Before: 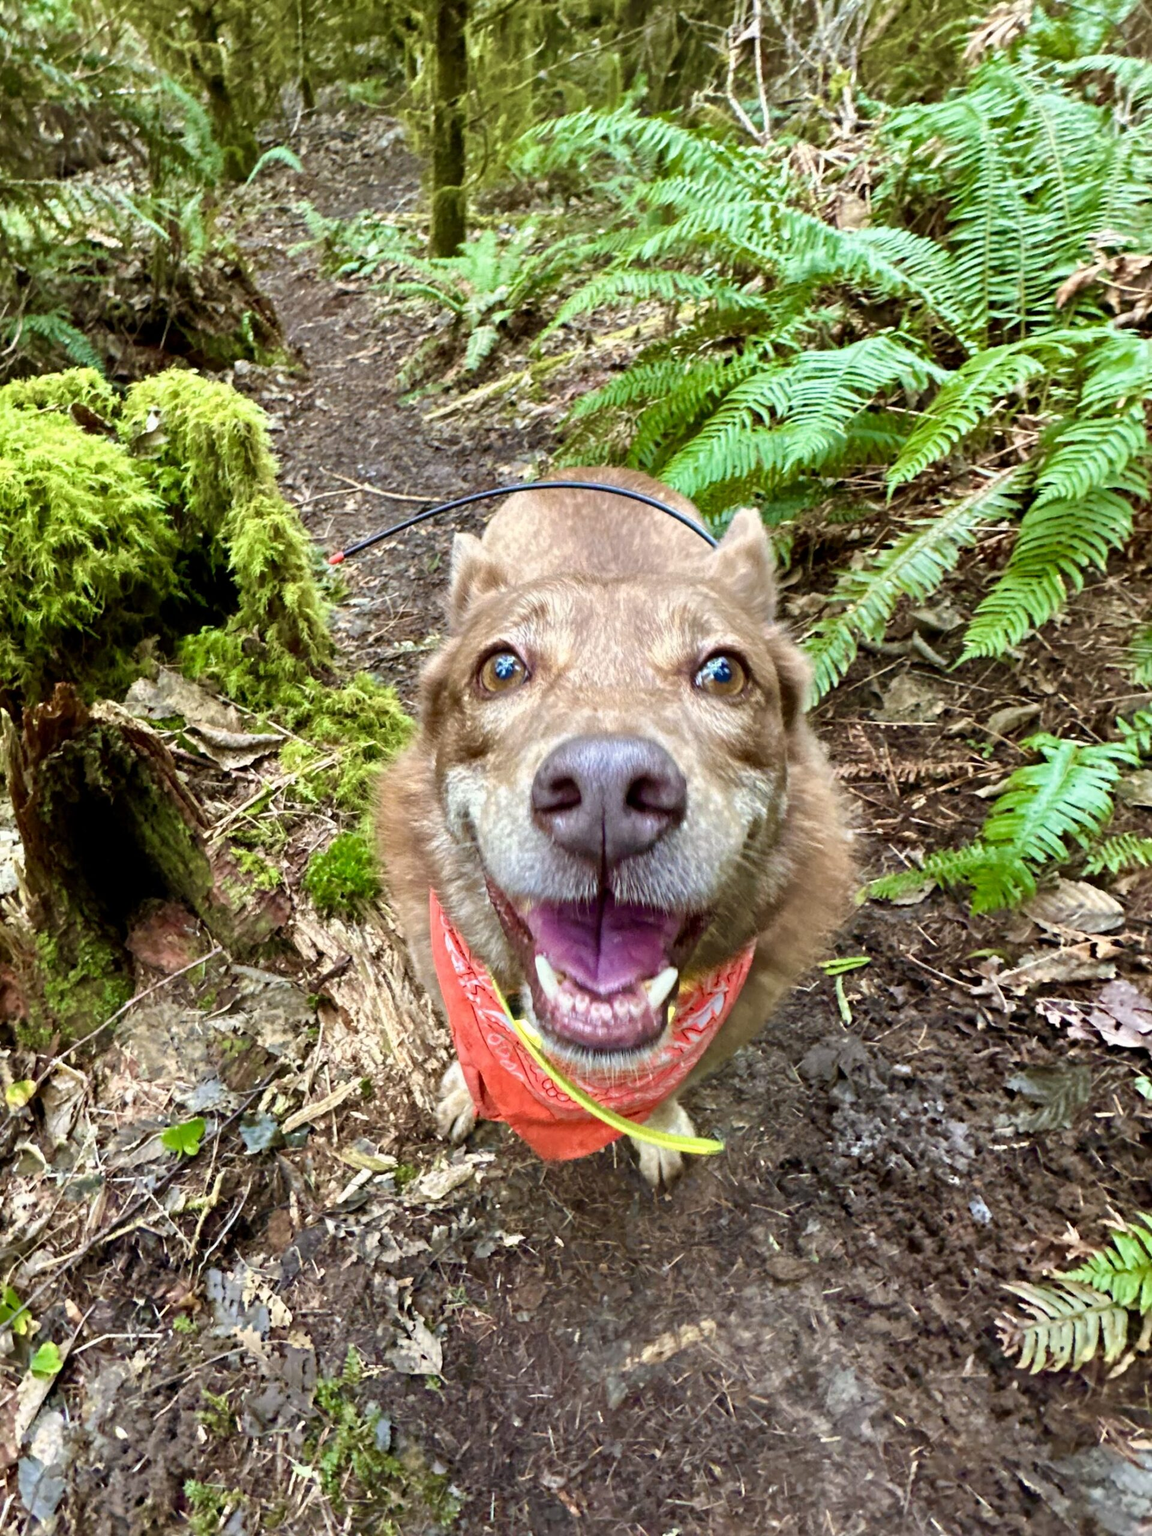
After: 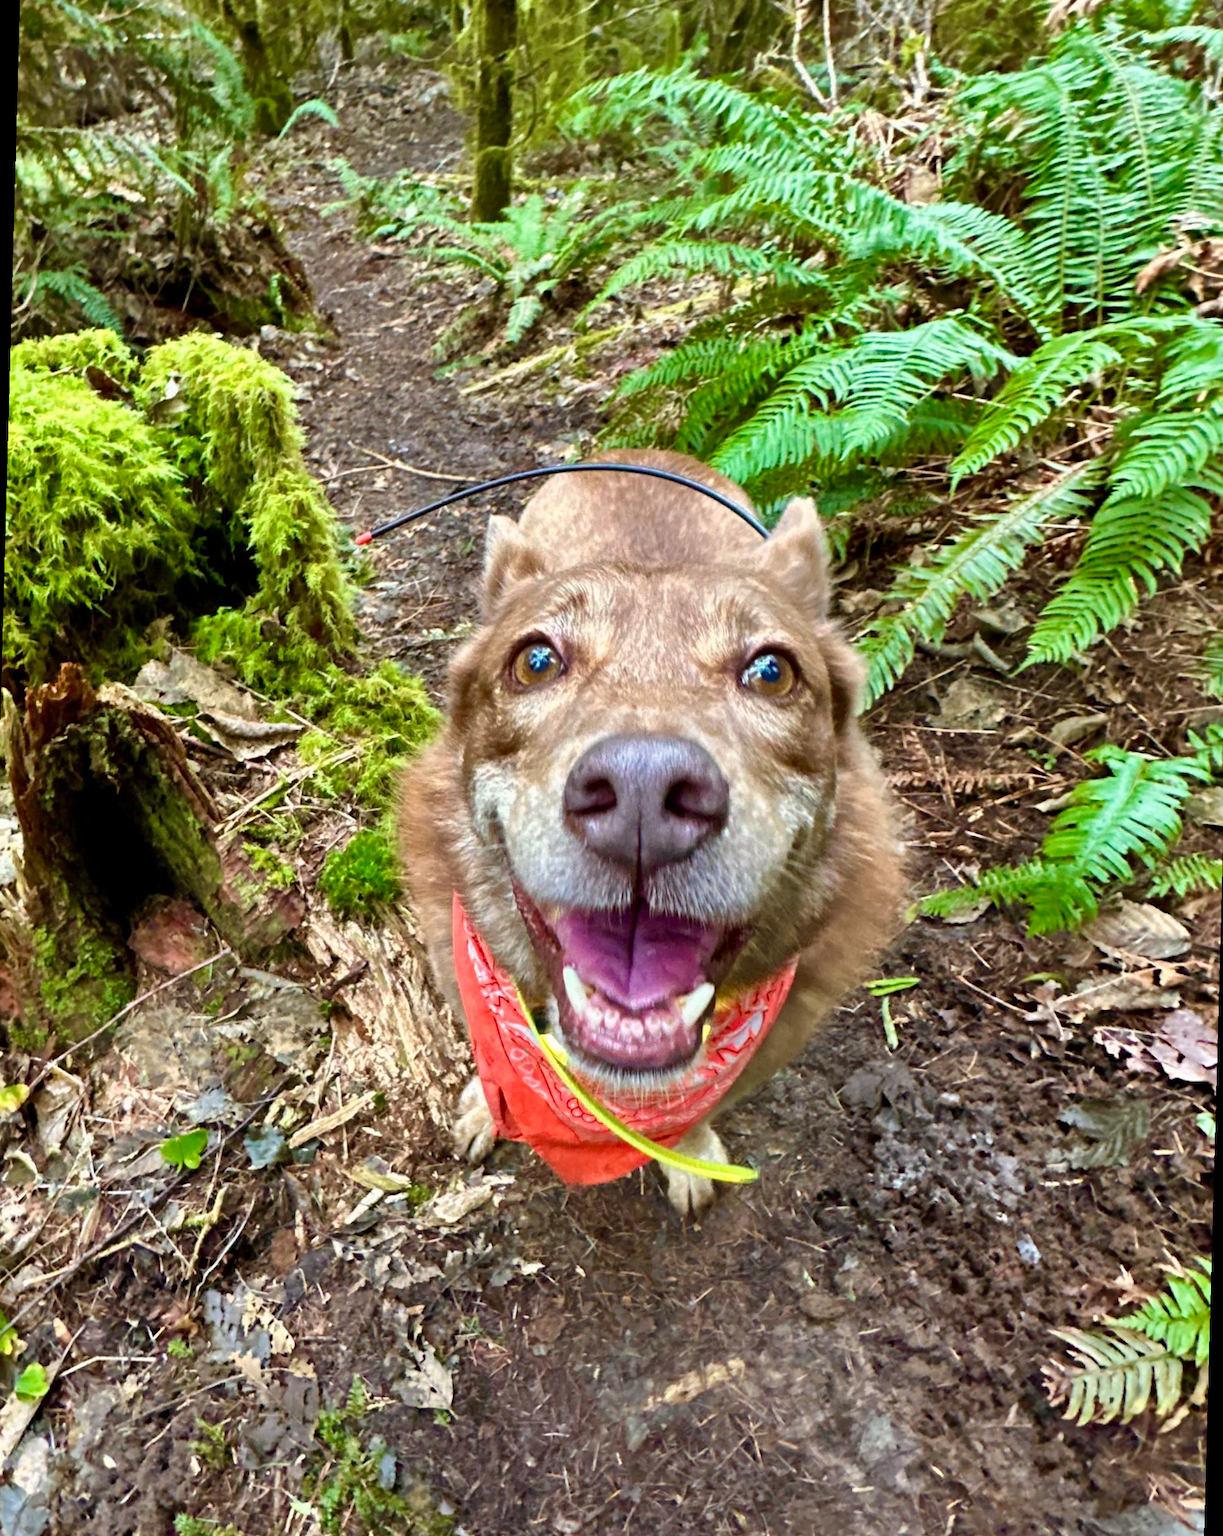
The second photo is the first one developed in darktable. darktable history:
rotate and perspective: rotation 1.57°, crop left 0.018, crop right 0.982, crop top 0.039, crop bottom 0.961
shadows and highlights: soften with gaussian
